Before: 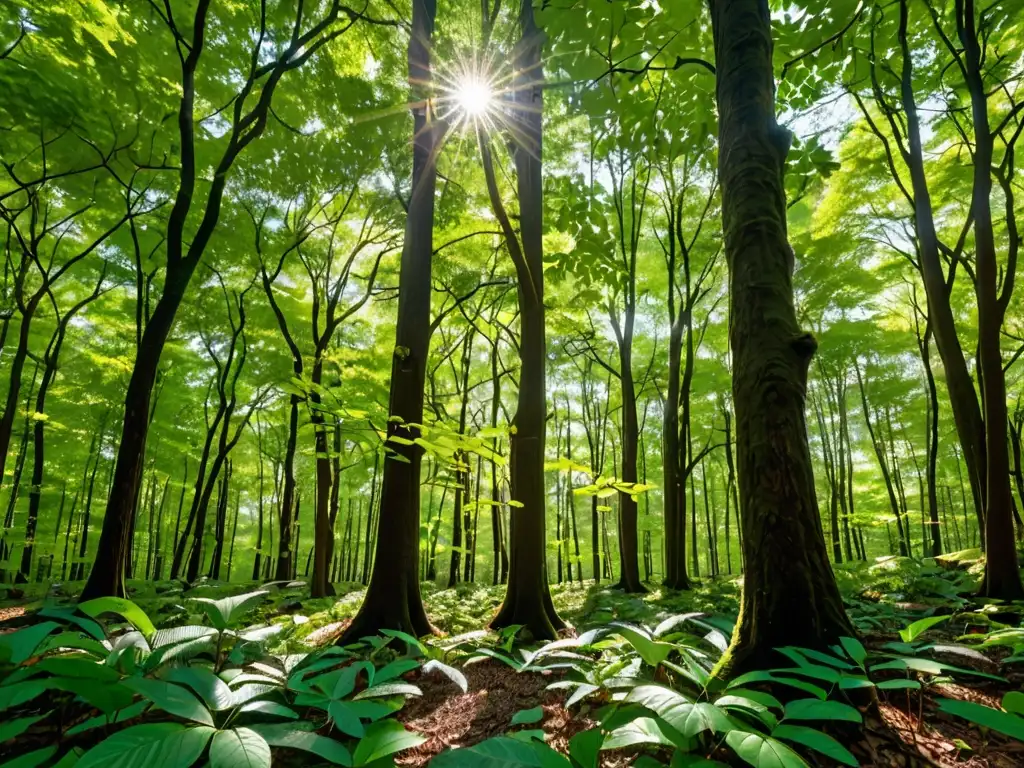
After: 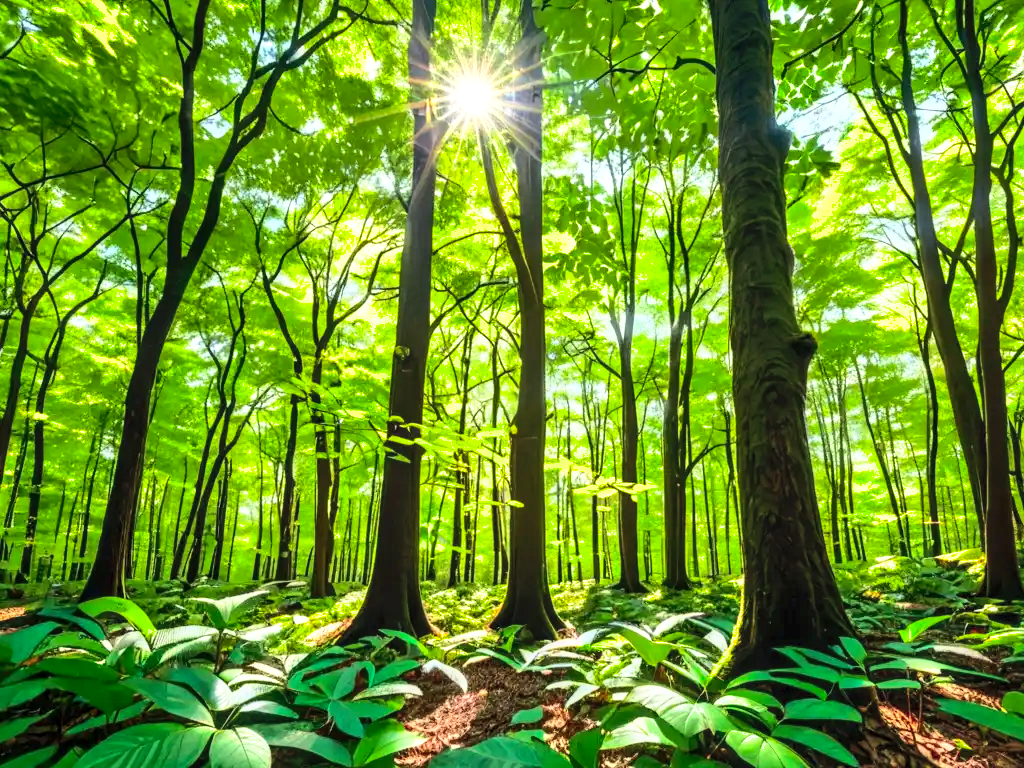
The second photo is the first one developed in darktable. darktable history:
shadows and highlights: on, module defaults
local contrast: on, module defaults
contrast brightness saturation: contrast 0.205, brightness 0.162, saturation 0.228
base curve: curves: ch0 [(0, 0) (0.028, 0.03) (0.121, 0.232) (0.46, 0.748) (0.859, 0.968) (1, 1)], preserve colors average RGB
